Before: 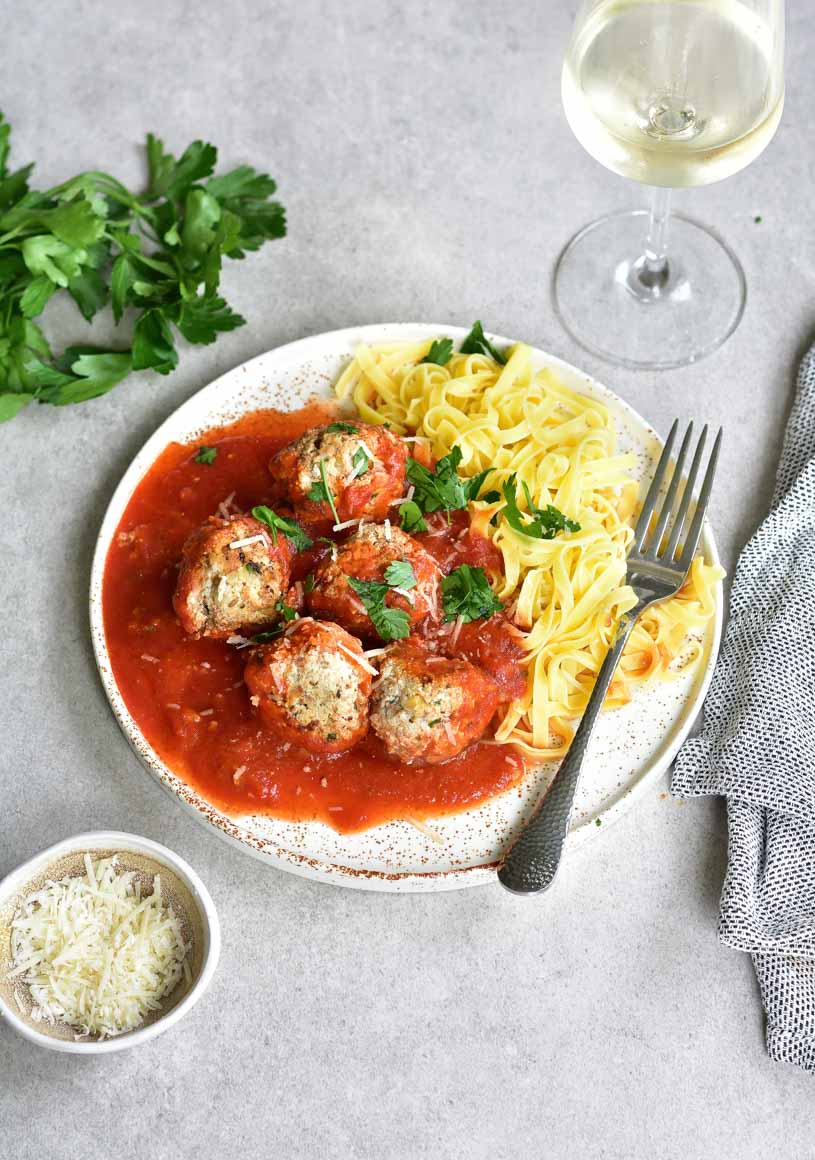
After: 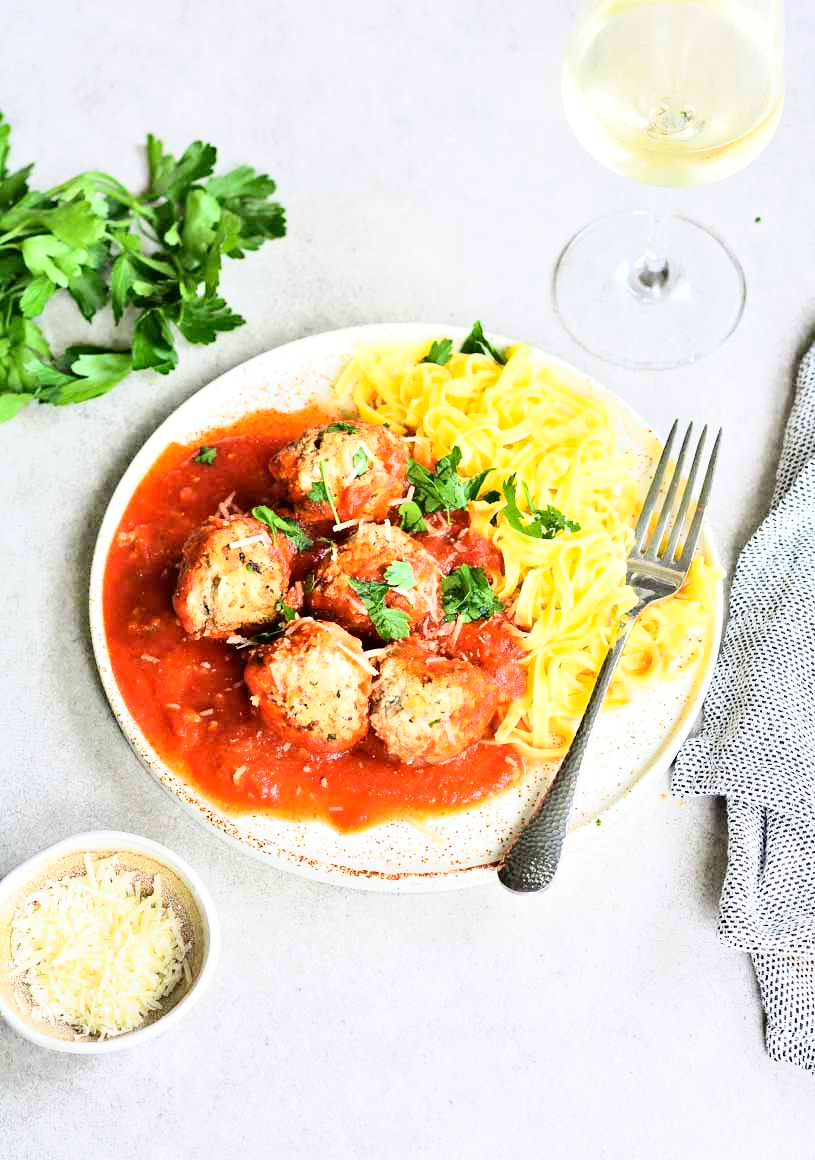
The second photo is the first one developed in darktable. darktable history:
base curve: curves: ch0 [(0, 0) (0, 0.001) (0.001, 0.001) (0.004, 0.002) (0.007, 0.004) (0.015, 0.013) (0.033, 0.045) (0.052, 0.096) (0.075, 0.17) (0.099, 0.241) (0.163, 0.42) (0.219, 0.55) (0.259, 0.616) (0.327, 0.722) (0.365, 0.765) (0.522, 0.873) (0.547, 0.881) (0.689, 0.919) (0.826, 0.952) (1, 1)]
haze removal: compatibility mode true, adaptive false
